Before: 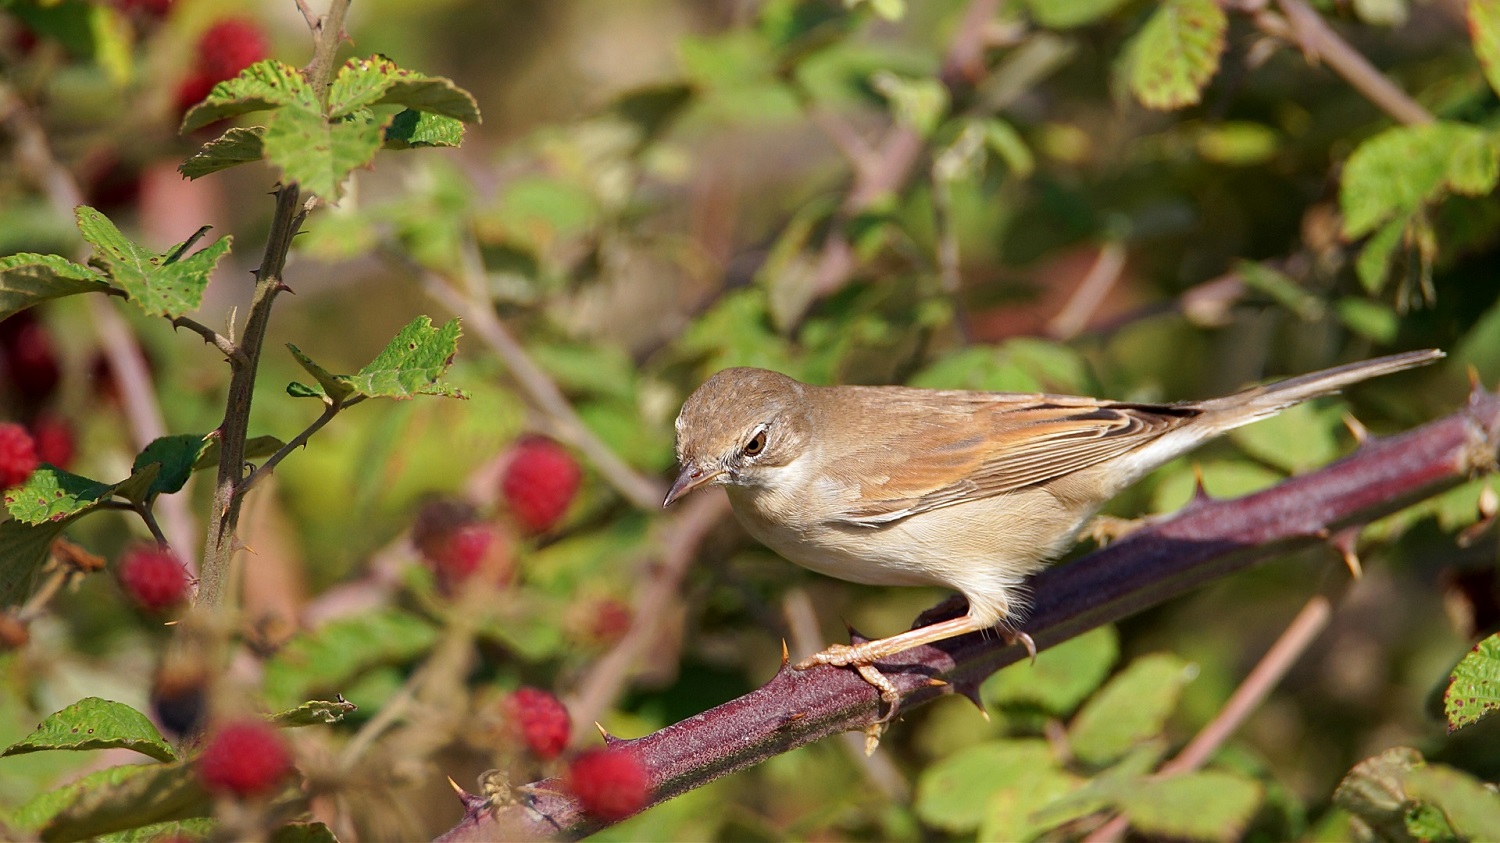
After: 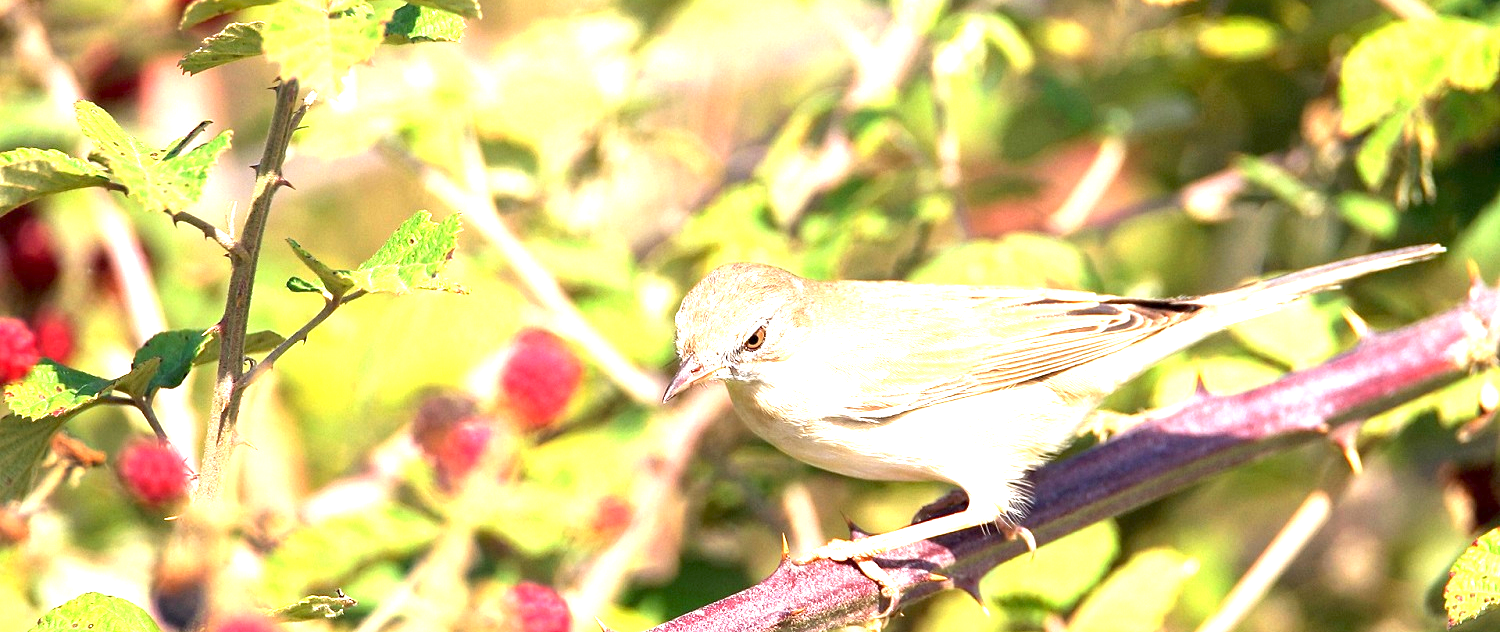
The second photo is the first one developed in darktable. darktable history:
crop and rotate: top 12.5%, bottom 12.5%
exposure: exposure 2.25 EV, compensate highlight preservation false
